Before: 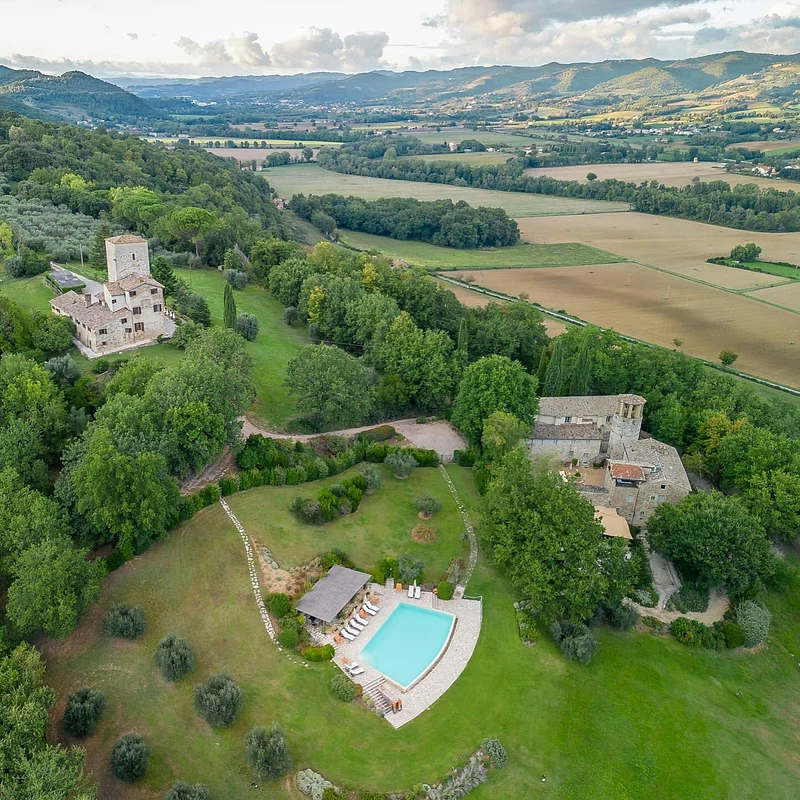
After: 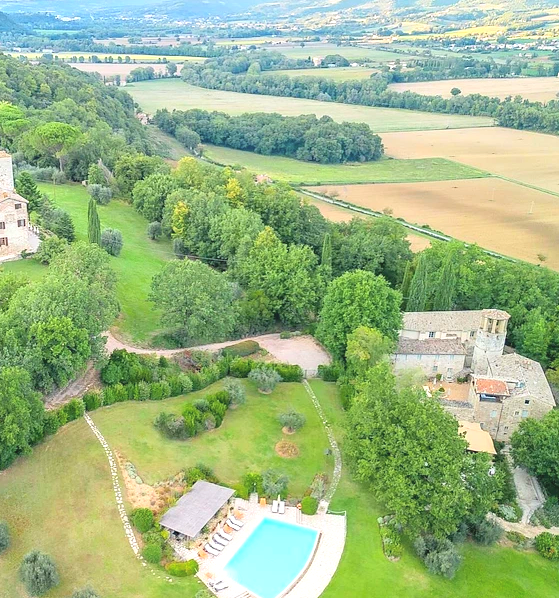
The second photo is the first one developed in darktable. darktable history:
crop and rotate: left 17.046%, top 10.659%, right 12.989%, bottom 14.553%
contrast brightness saturation: contrast 0.1, brightness 0.3, saturation 0.14
exposure: black level correction 0, exposure 0.68 EV, compensate exposure bias true, compensate highlight preservation false
